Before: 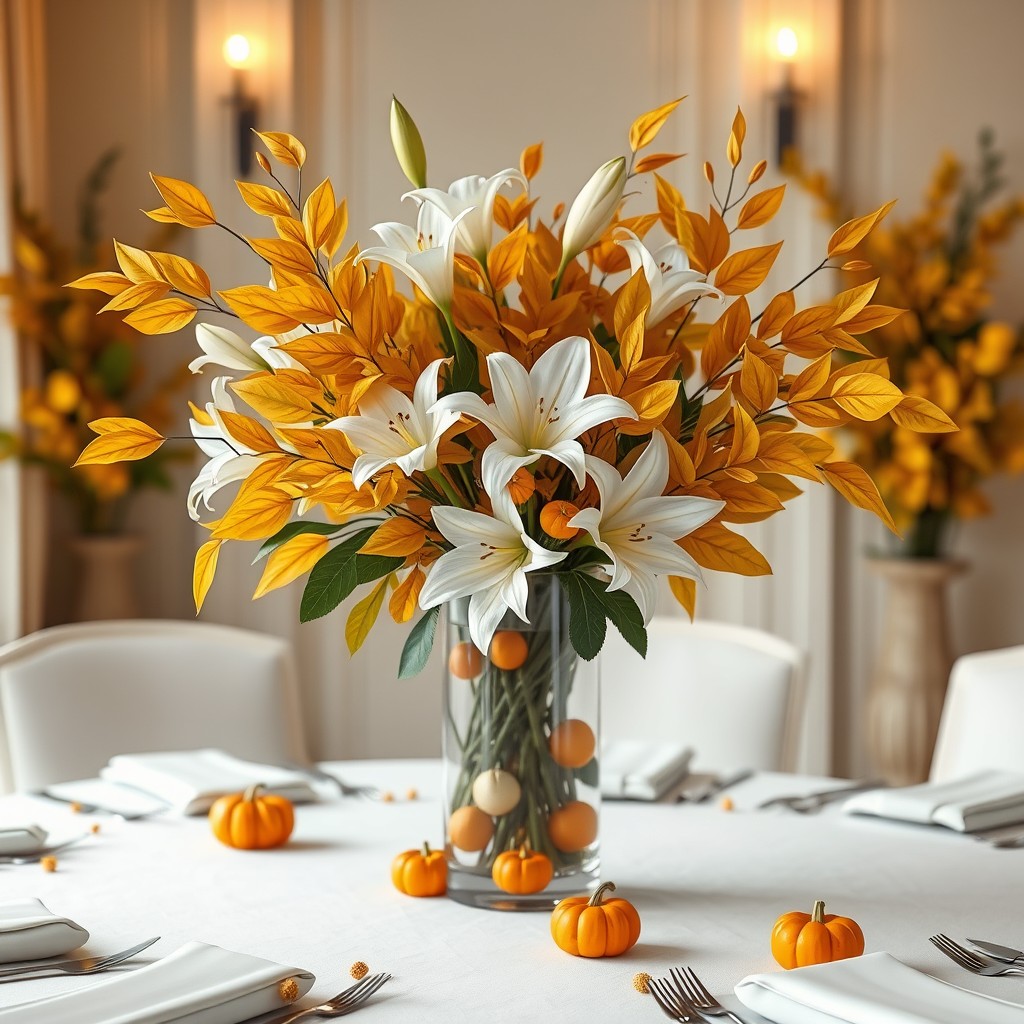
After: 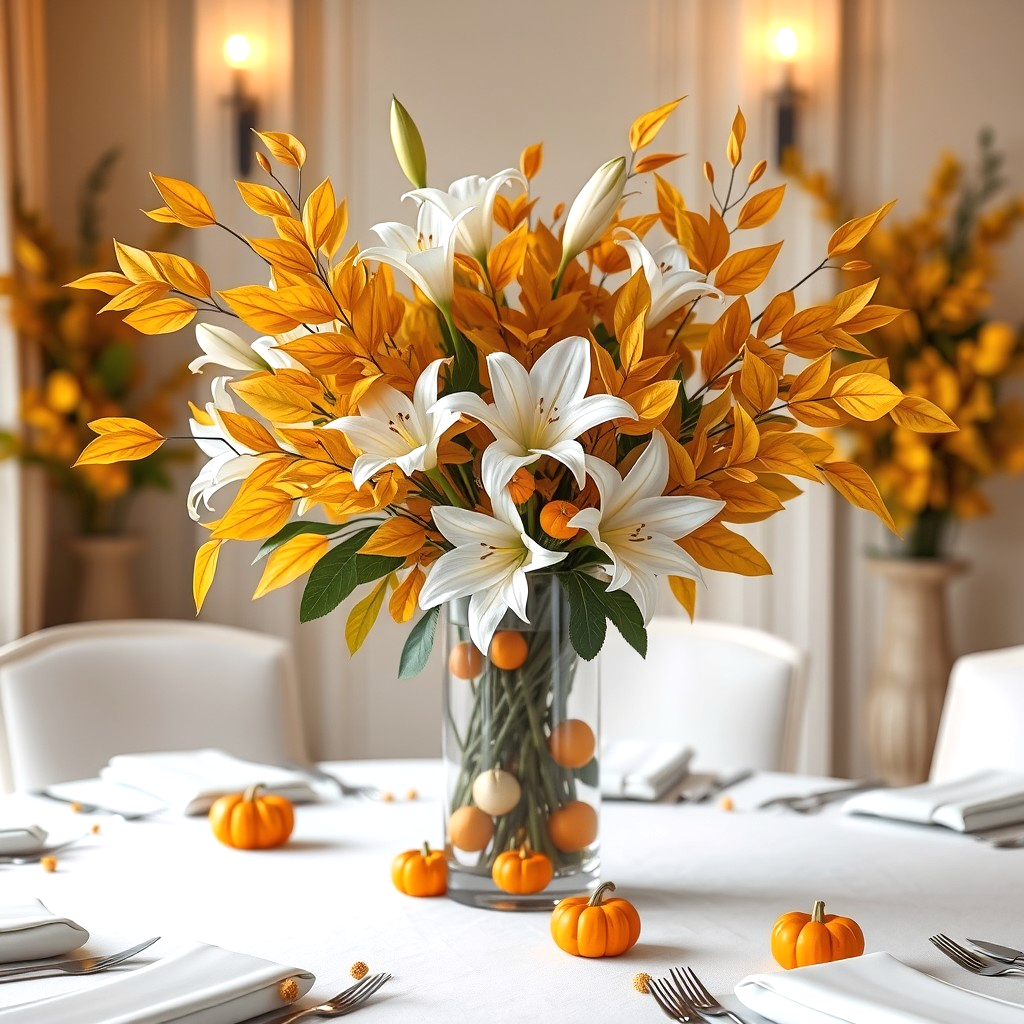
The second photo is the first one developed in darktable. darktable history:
exposure: exposure 0.191 EV, compensate highlight preservation false
white balance: red 1.009, blue 1.027
